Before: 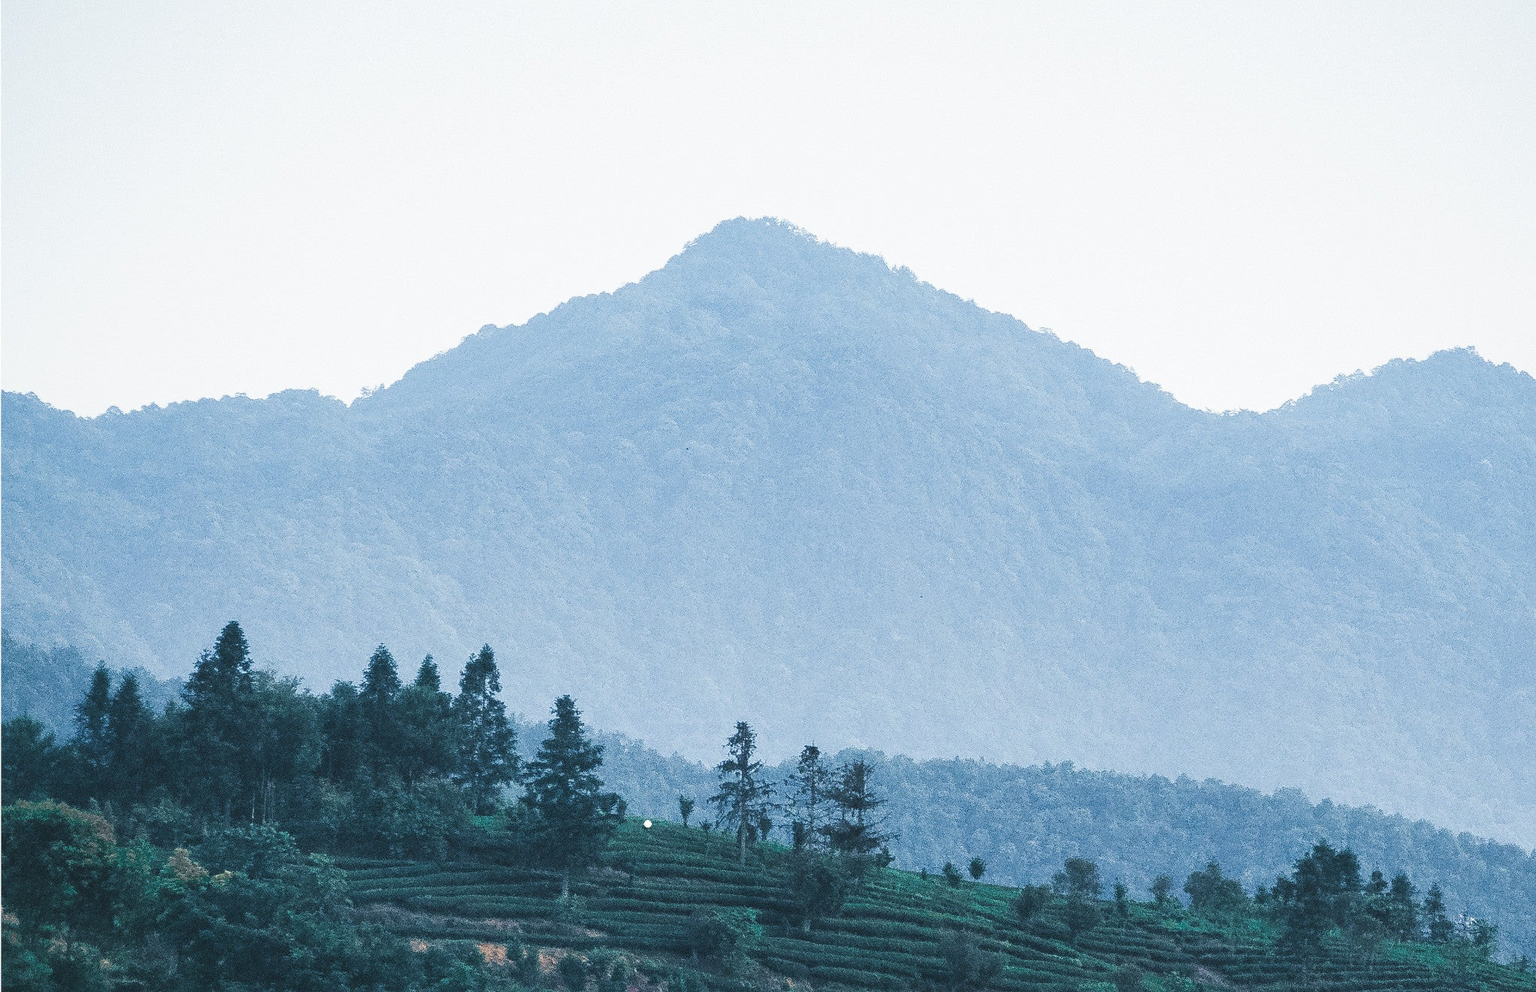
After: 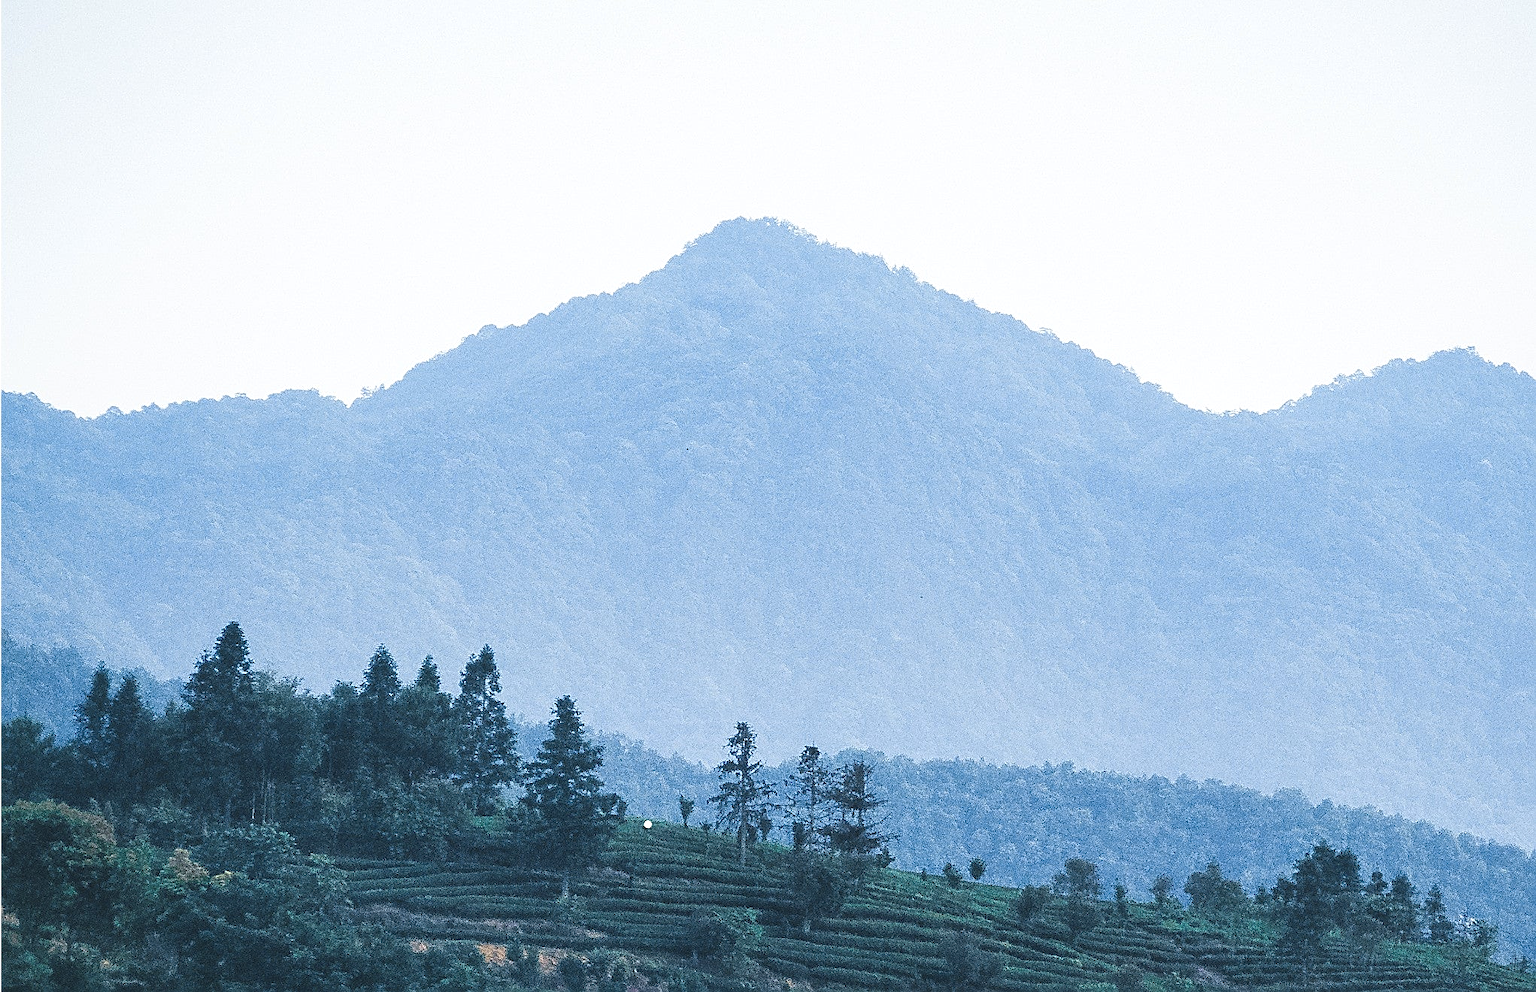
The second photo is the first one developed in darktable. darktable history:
color contrast: green-magenta contrast 0.85, blue-yellow contrast 1.25, unbound 0
exposure: black level correction -0.001, exposure 0.08 EV, compensate highlight preservation false
sharpen: on, module defaults
